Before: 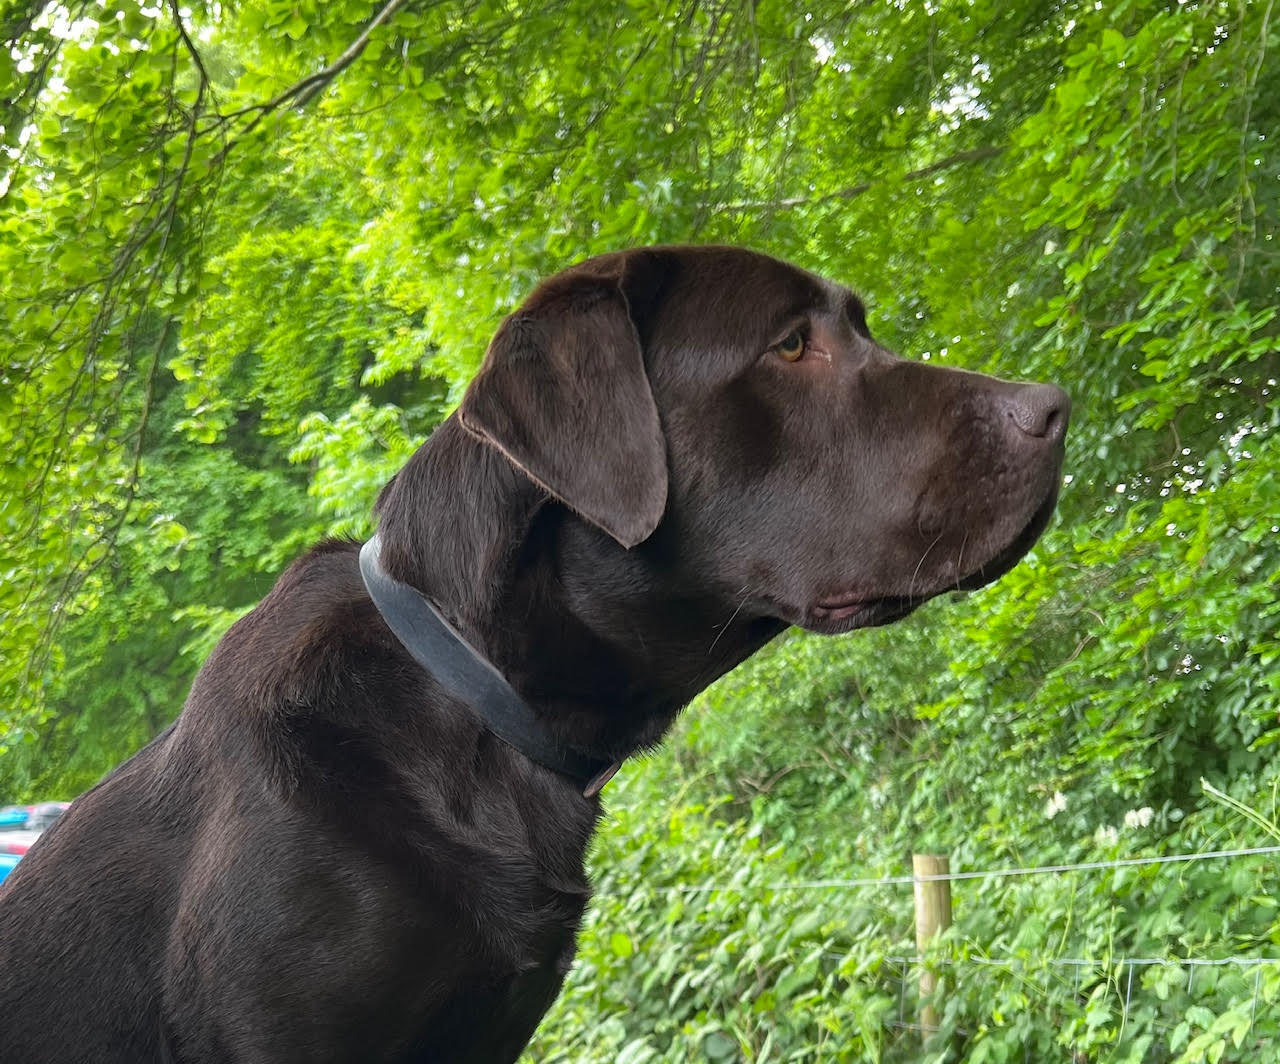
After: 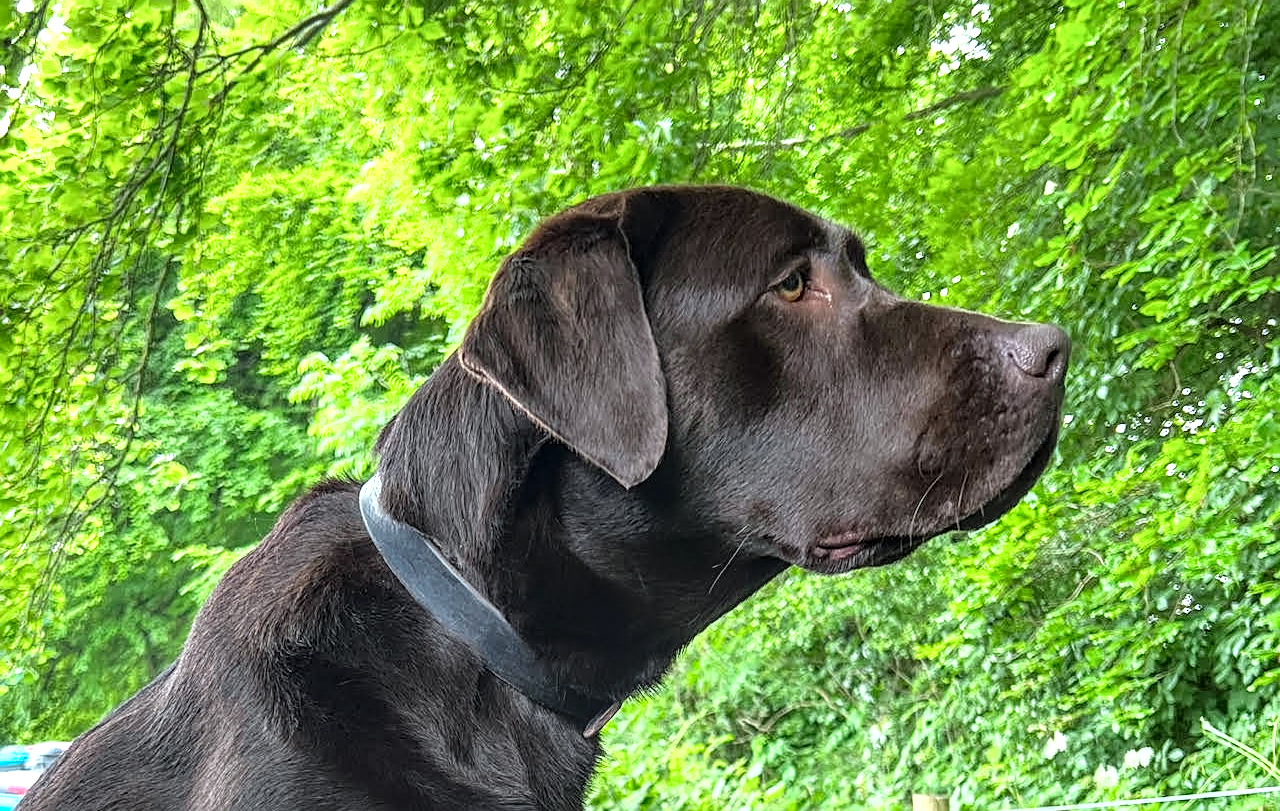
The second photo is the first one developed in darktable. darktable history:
shadows and highlights: shadows -0.621, highlights 39.65
contrast brightness saturation: contrast -0.095, brightness 0.044, saturation 0.076
sharpen: on, module defaults
exposure: compensate exposure bias true, compensate highlight preservation false
crop: top 5.687%, bottom 18.08%
color calibration: illuminant as shot in camera, x 0.359, y 0.363, temperature 4585.87 K
tone equalizer: -8 EV -0.737 EV, -7 EV -0.71 EV, -6 EV -0.571 EV, -5 EV -0.394 EV, -3 EV 0.372 EV, -2 EV 0.6 EV, -1 EV 0.692 EV, +0 EV 0.76 EV
local contrast: highlights 26%, detail 150%
